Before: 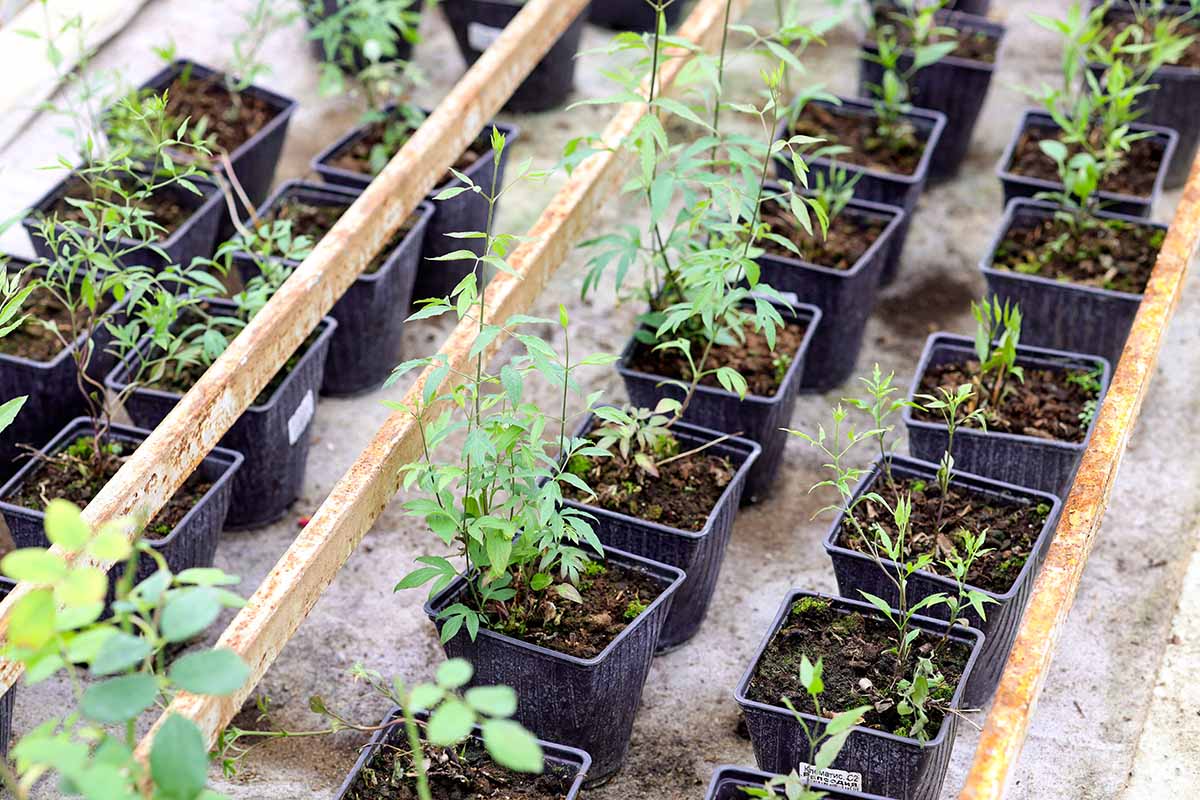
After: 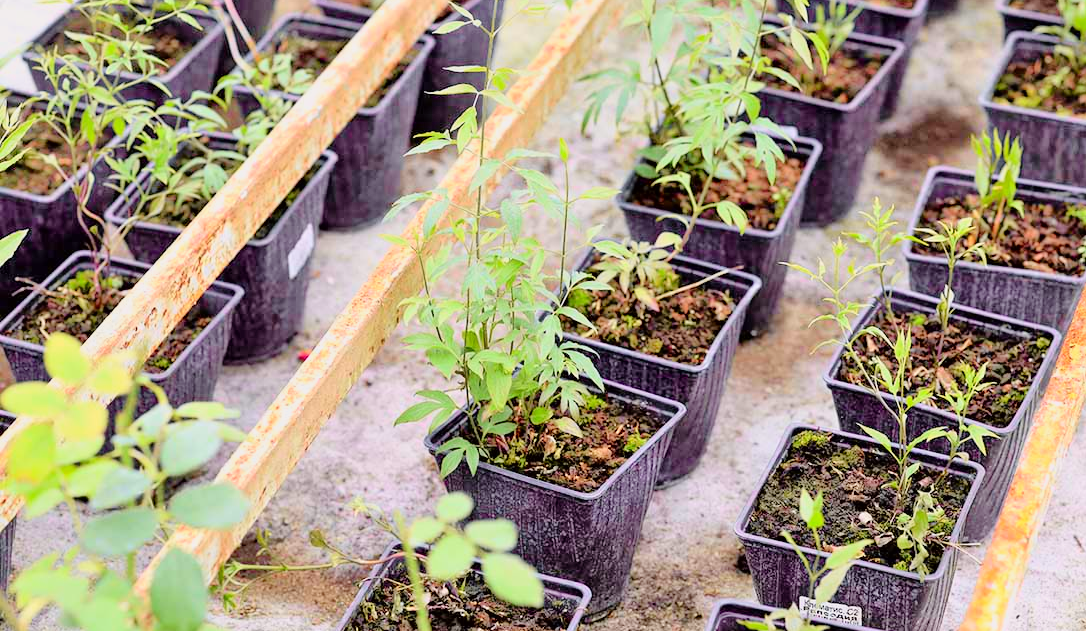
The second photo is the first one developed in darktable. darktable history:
tone equalizer: -7 EV 0.164 EV, -6 EV 0.637 EV, -5 EV 1.11 EV, -4 EV 1.36 EV, -3 EV 1.14 EV, -2 EV 0.6 EV, -1 EV 0.158 EV
tone curve: curves: ch0 [(0, 0) (0.239, 0.248) (0.508, 0.606) (0.826, 0.855) (1, 0.945)]; ch1 [(0, 0) (0.401, 0.42) (0.442, 0.47) (0.492, 0.498) (0.511, 0.516) (0.555, 0.586) (0.681, 0.739) (1, 1)]; ch2 [(0, 0) (0.411, 0.433) (0.5, 0.504) (0.545, 0.574) (1, 1)], color space Lab, independent channels, preserve colors none
crop: top 20.857%, right 9.458%, bottom 0.255%
